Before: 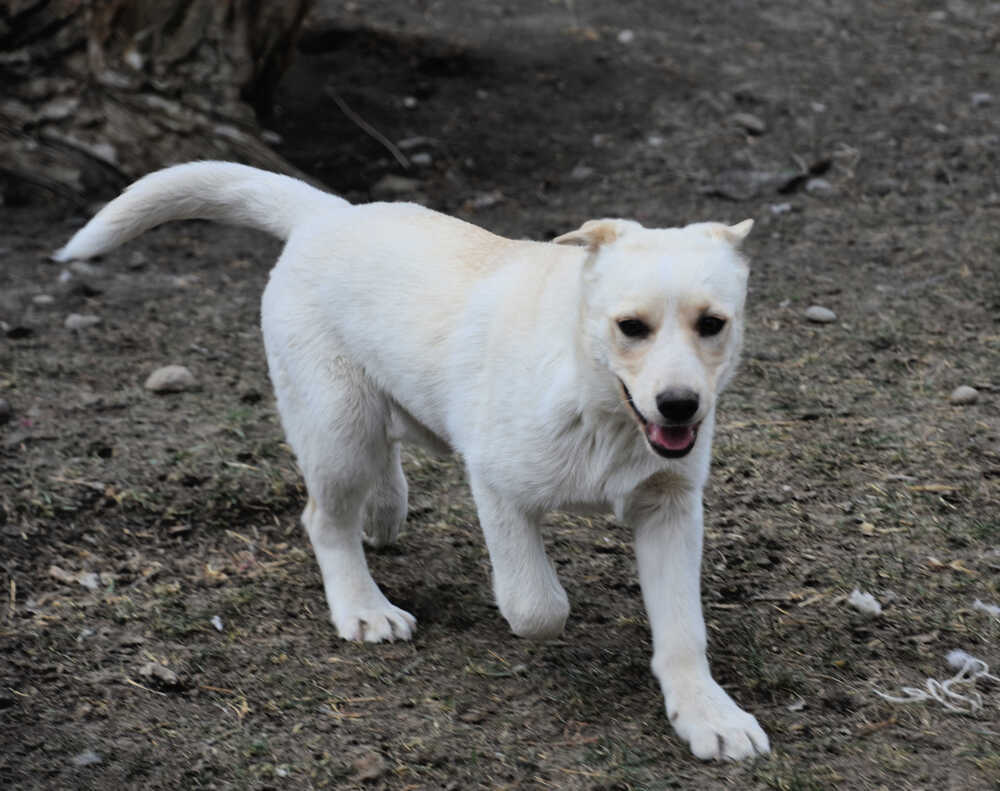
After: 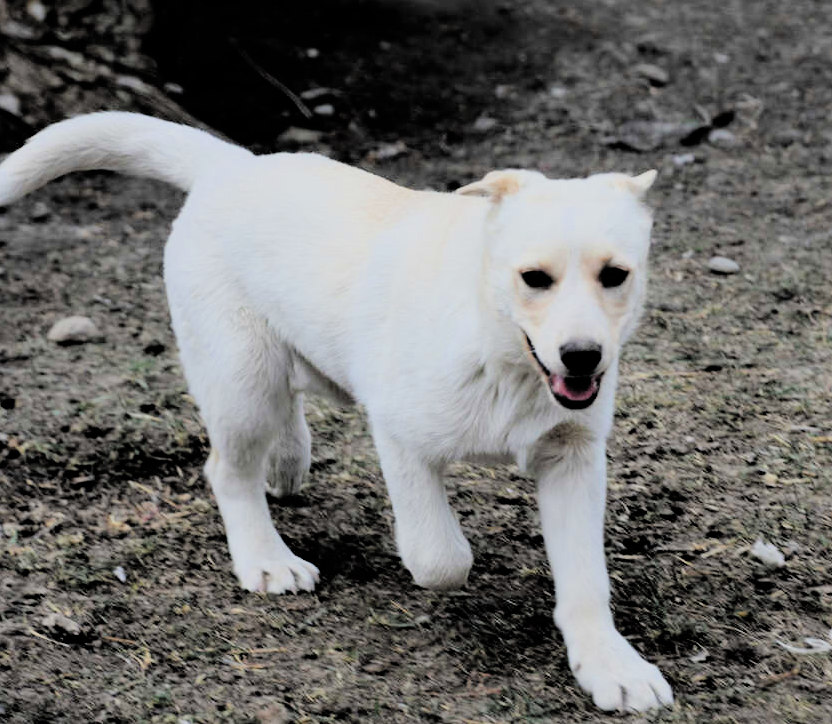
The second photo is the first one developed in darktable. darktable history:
tone equalizer: -8 EV -1.07 EV, -7 EV -1.03 EV, -6 EV -0.848 EV, -5 EV -0.578 EV, -3 EV 0.568 EV, -2 EV 0.888 EV, -1 EV 1.01 EV, +0 EV 1.08 EV
filmic rgb: black relative exposure -6.07 EV, white relative exposure 6.97 EV, hardness 2.27, add noise in highlights 0.001, color science v3 (2019), use custom middle-gray values true, contrast in highlights soft
crop: left 9.767%, top 6.207%, right 6.947%, bottom 2.214%
